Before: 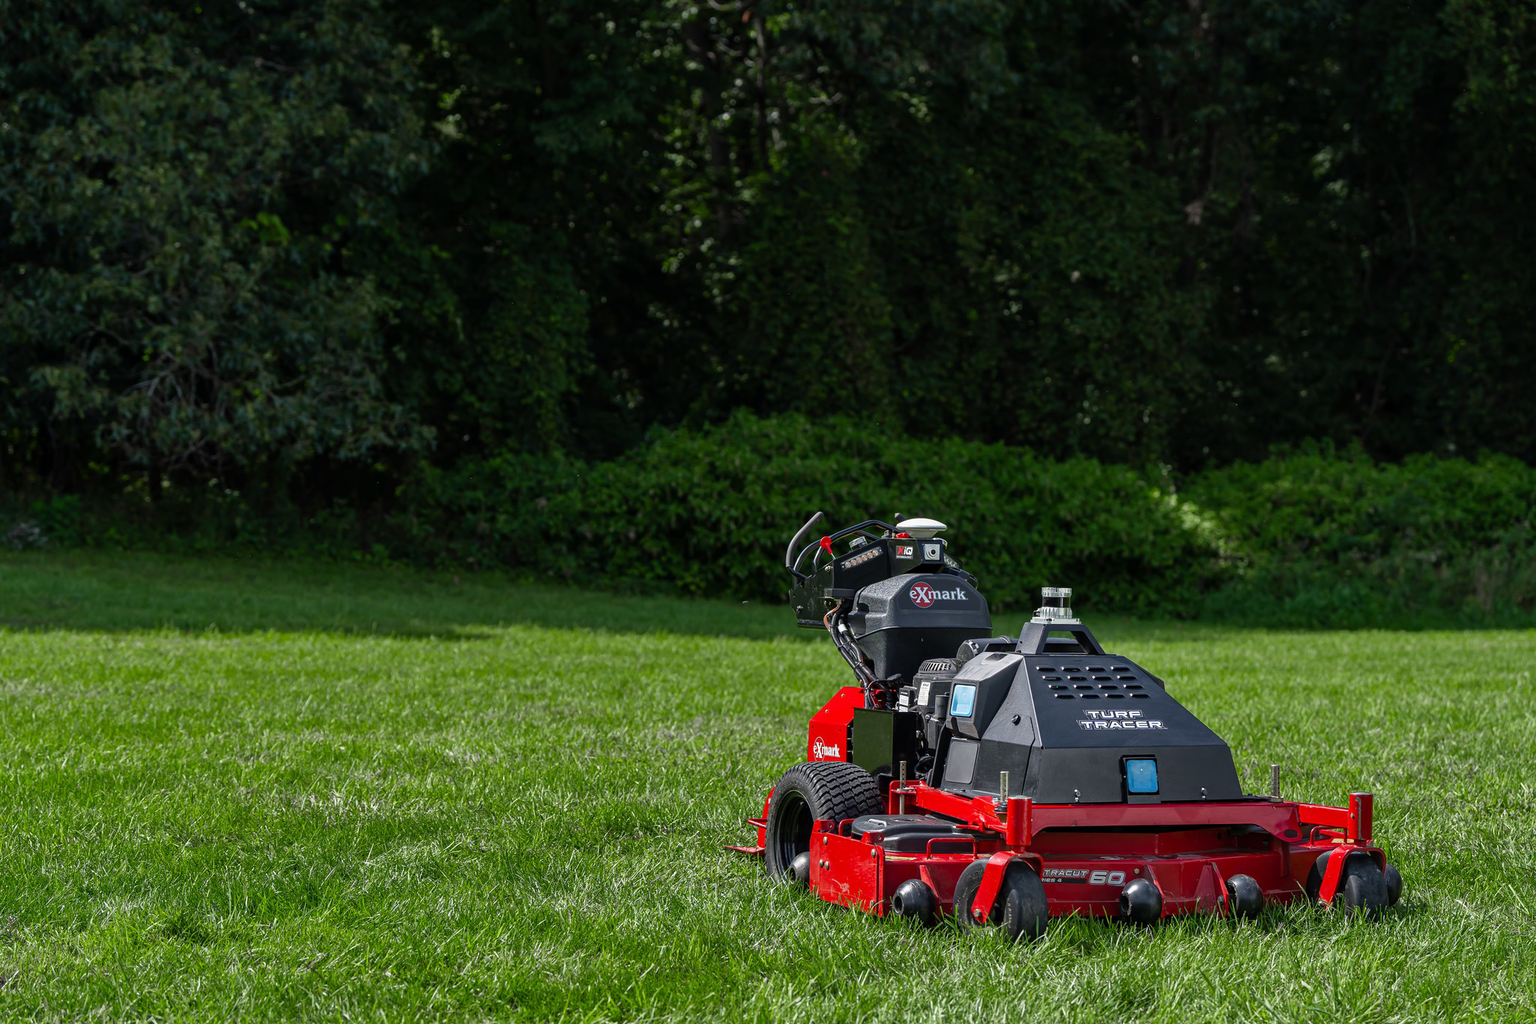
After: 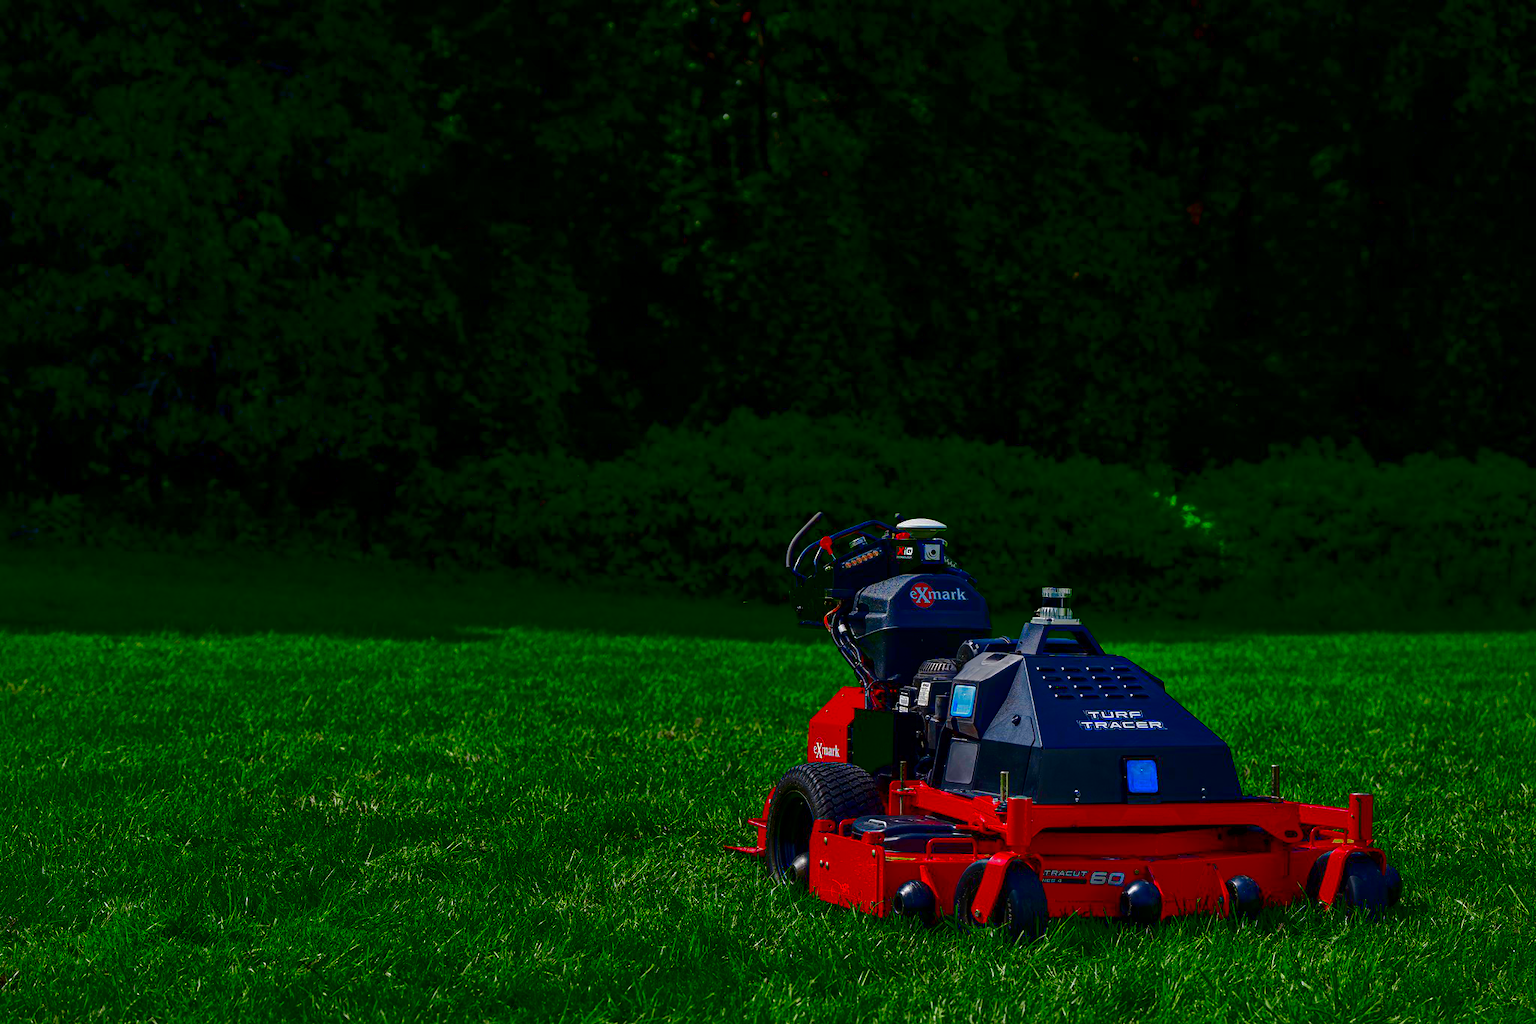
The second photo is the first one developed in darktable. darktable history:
shadows and highlights: on, module defaults
contrast brightness saturation: brightness -0.998, saturation 0.99
